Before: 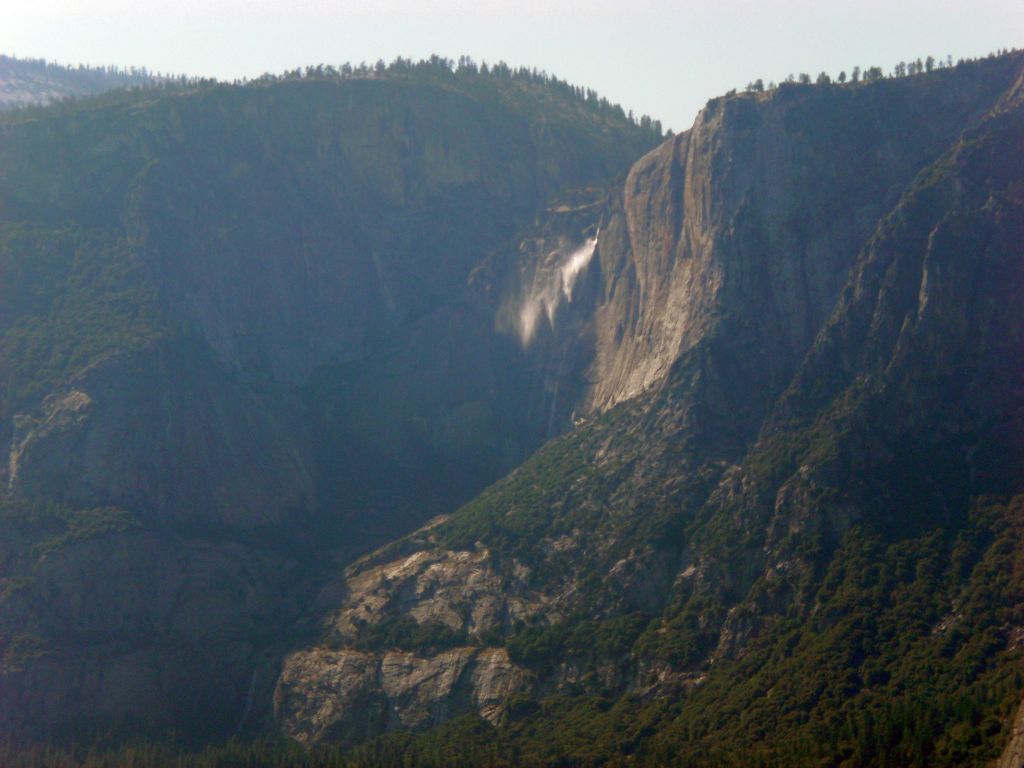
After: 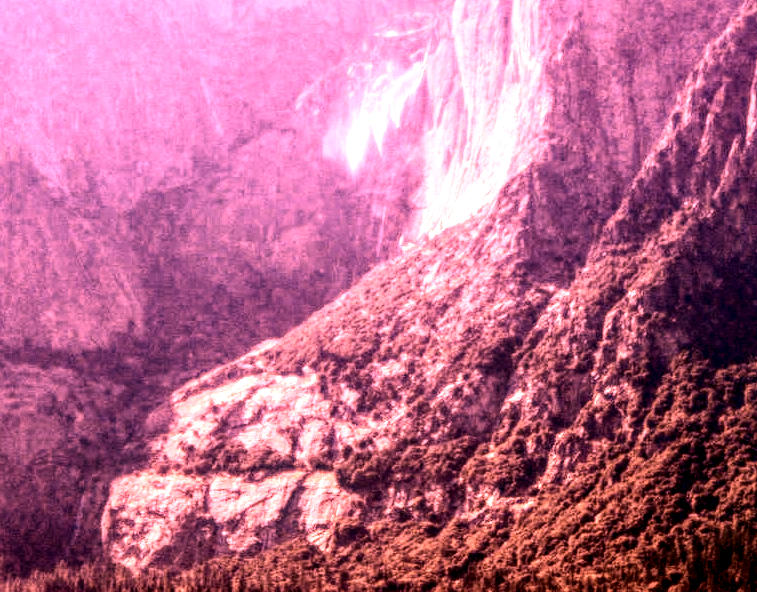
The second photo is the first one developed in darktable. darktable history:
crop: left 16.871%, top 22.857%, right 9.116%
contrast brightness saturation: contrast 0.25, saturation -0.31
local contrast: highlights 19%, detail 186%
exposure: black level correction -0.001, exposure 0.08 EV, compensate highlight preservation false
white balance: red 4.26, blue 1.802
